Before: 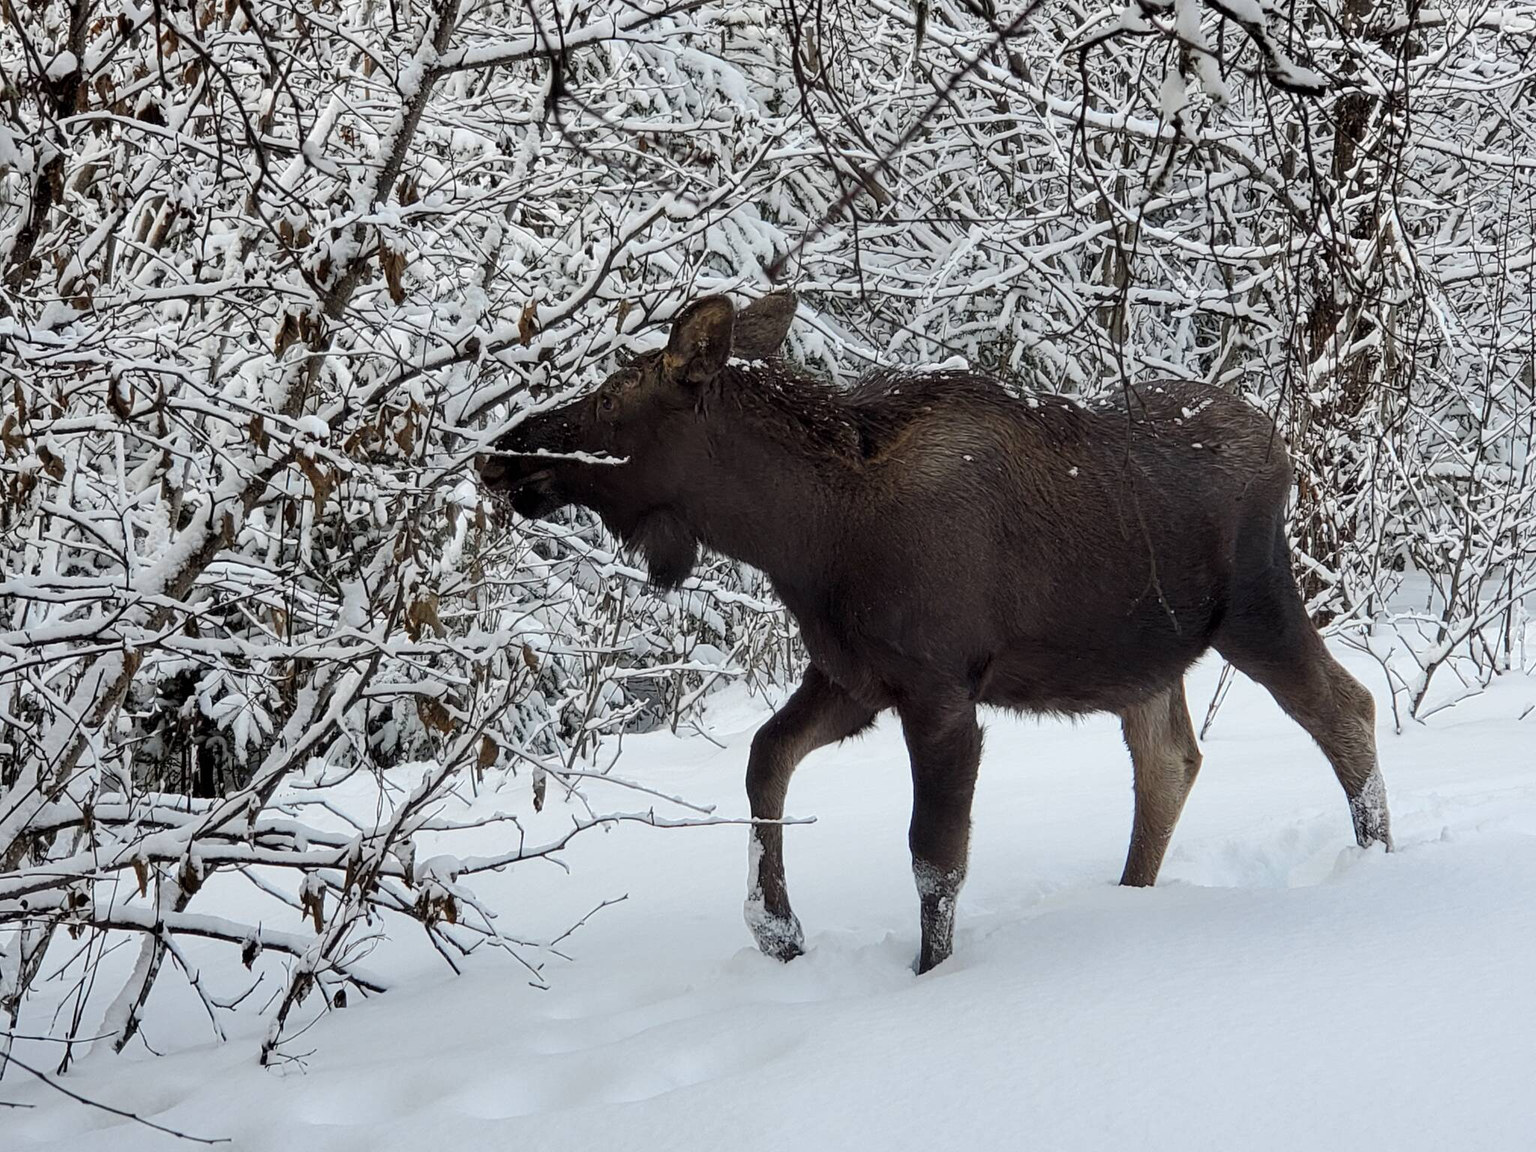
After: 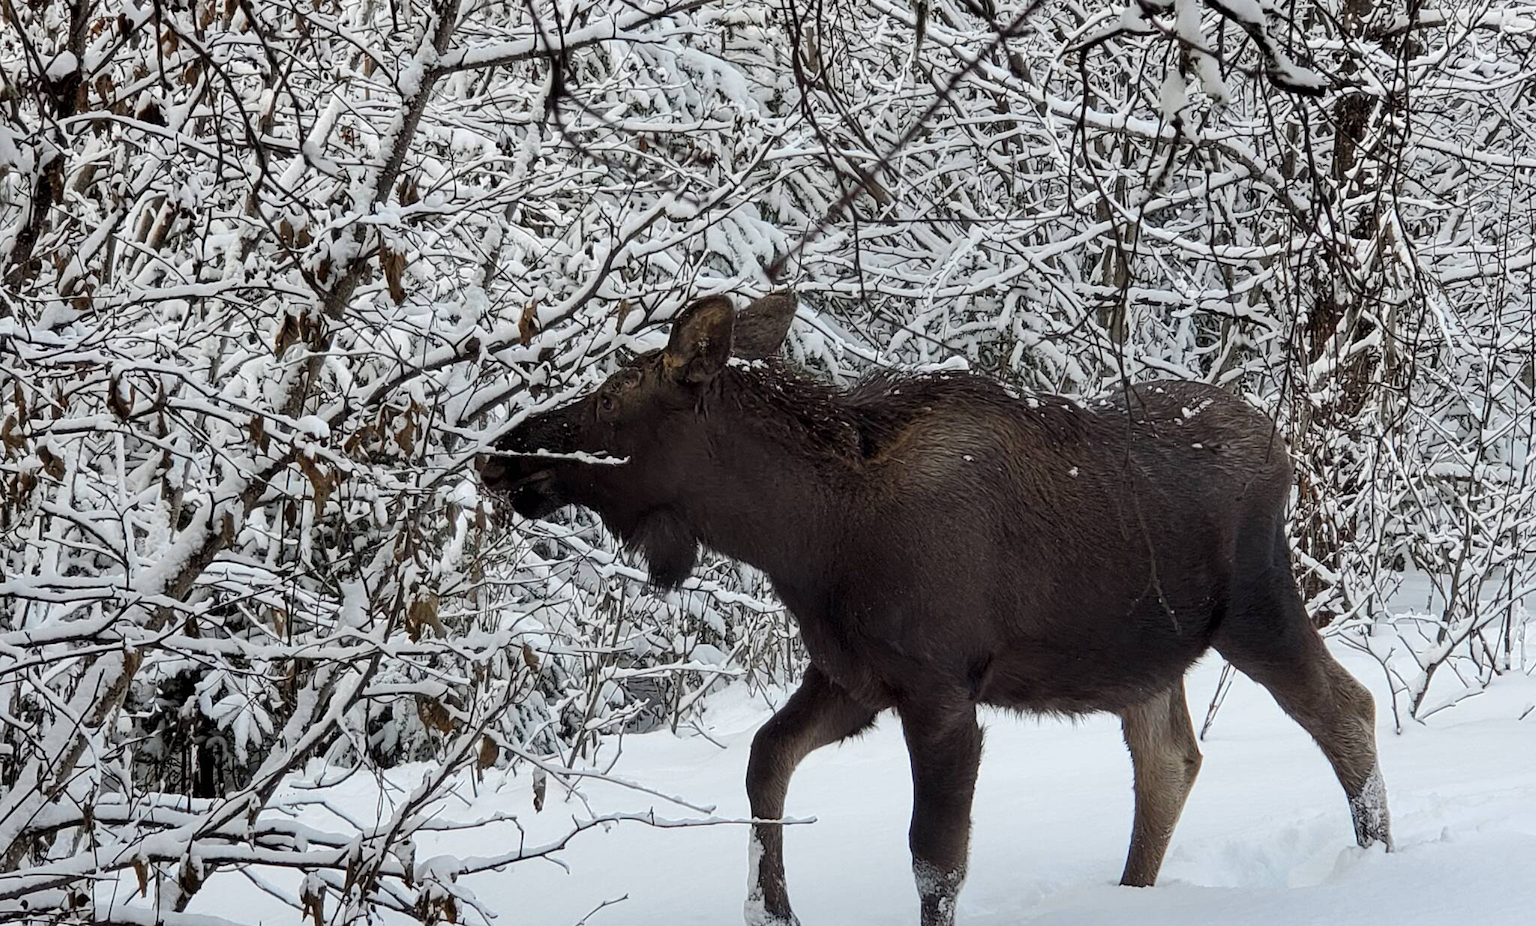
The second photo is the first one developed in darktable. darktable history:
crop: bottom 19.584%
